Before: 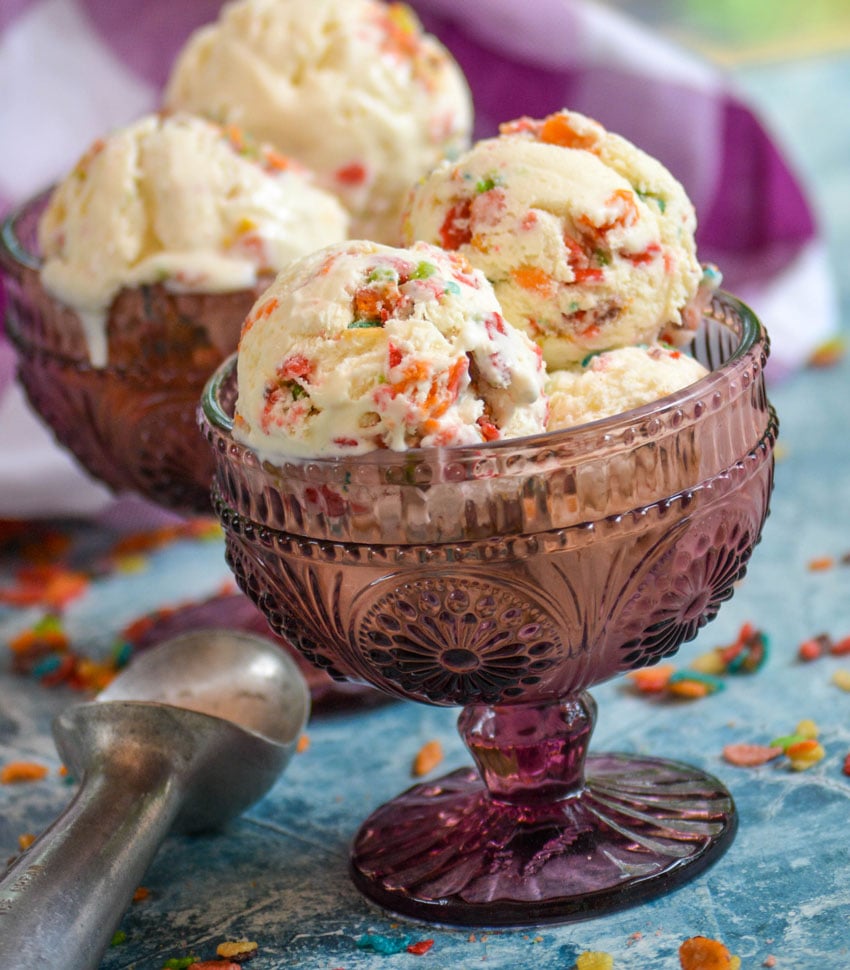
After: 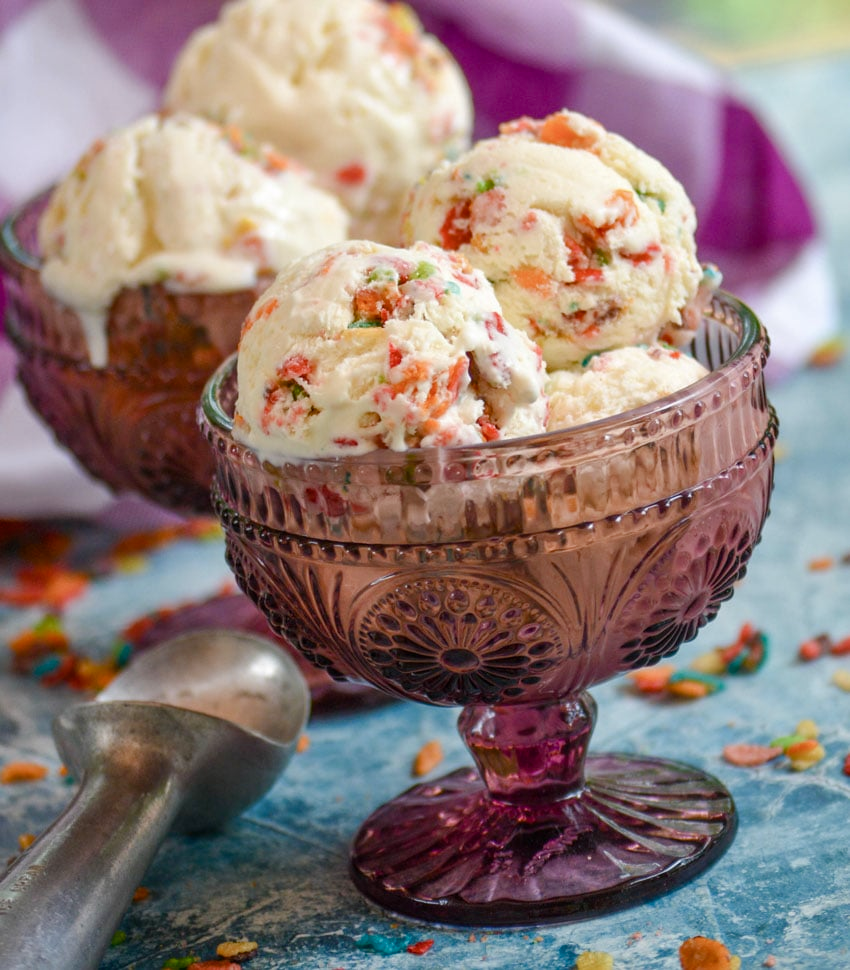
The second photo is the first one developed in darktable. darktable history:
color balance rgb: perceptual saturation grading › global saturation 0.96%, perceptual saturation grading › highlights -31.053%, perceptual saturation grading › mid-tones 5.387%, perceptual saturation grading › shadows 18.098%, global vibrance 20%
